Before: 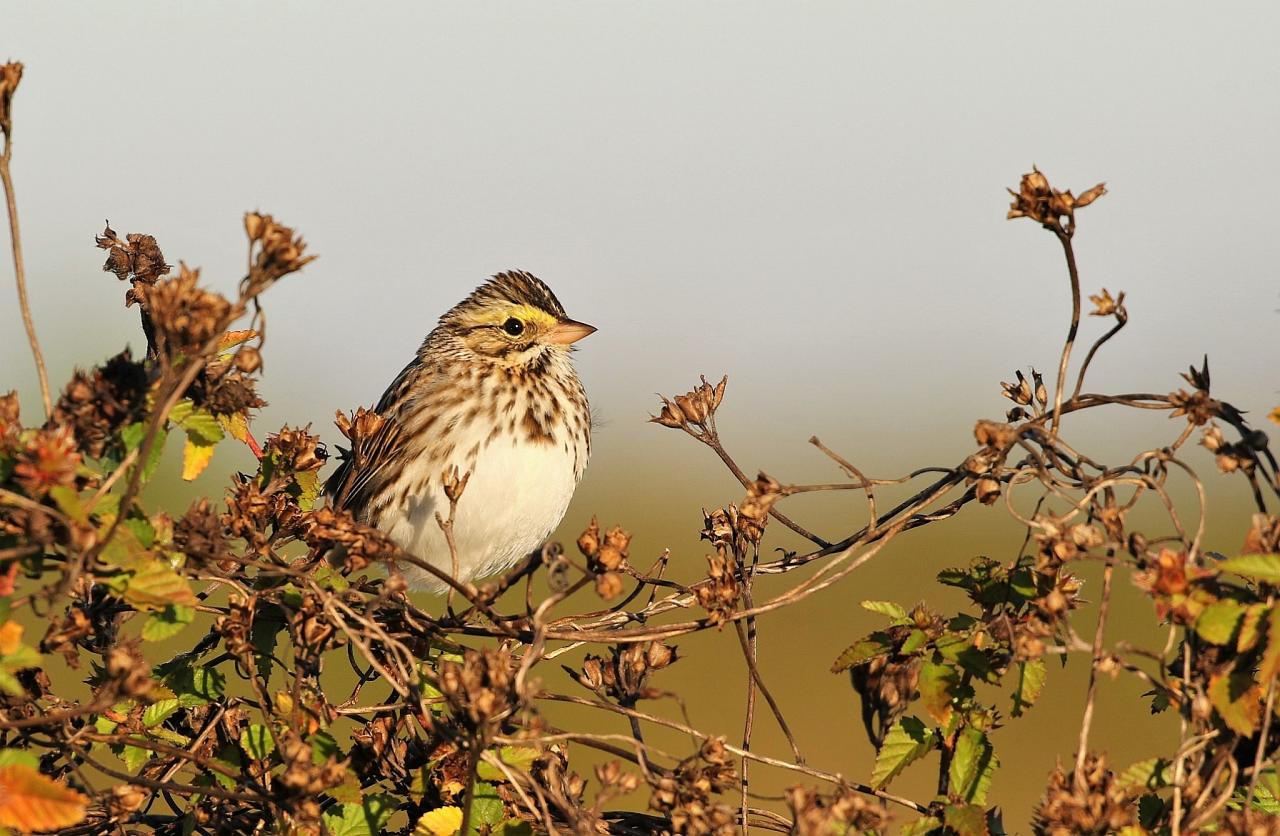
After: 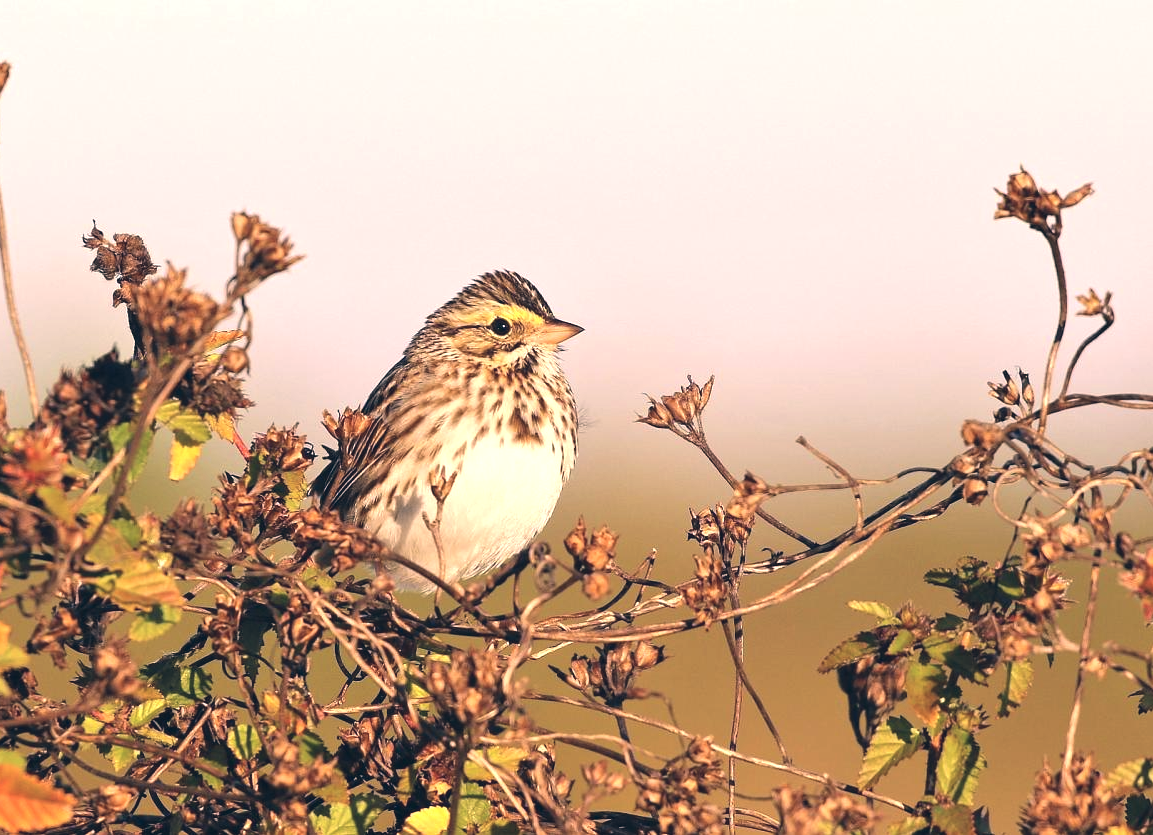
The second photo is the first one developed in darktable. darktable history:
color correction: highlights a* 14.46, highlights b* 5.85, shadows a* -5.53, shadows b* -15.24, saturation 0.85
crop and rotate: left 1.088%, right 8.807%
exposure: black level correction -0.005, exposure 0.622 EV, compensate highlight preservation false
